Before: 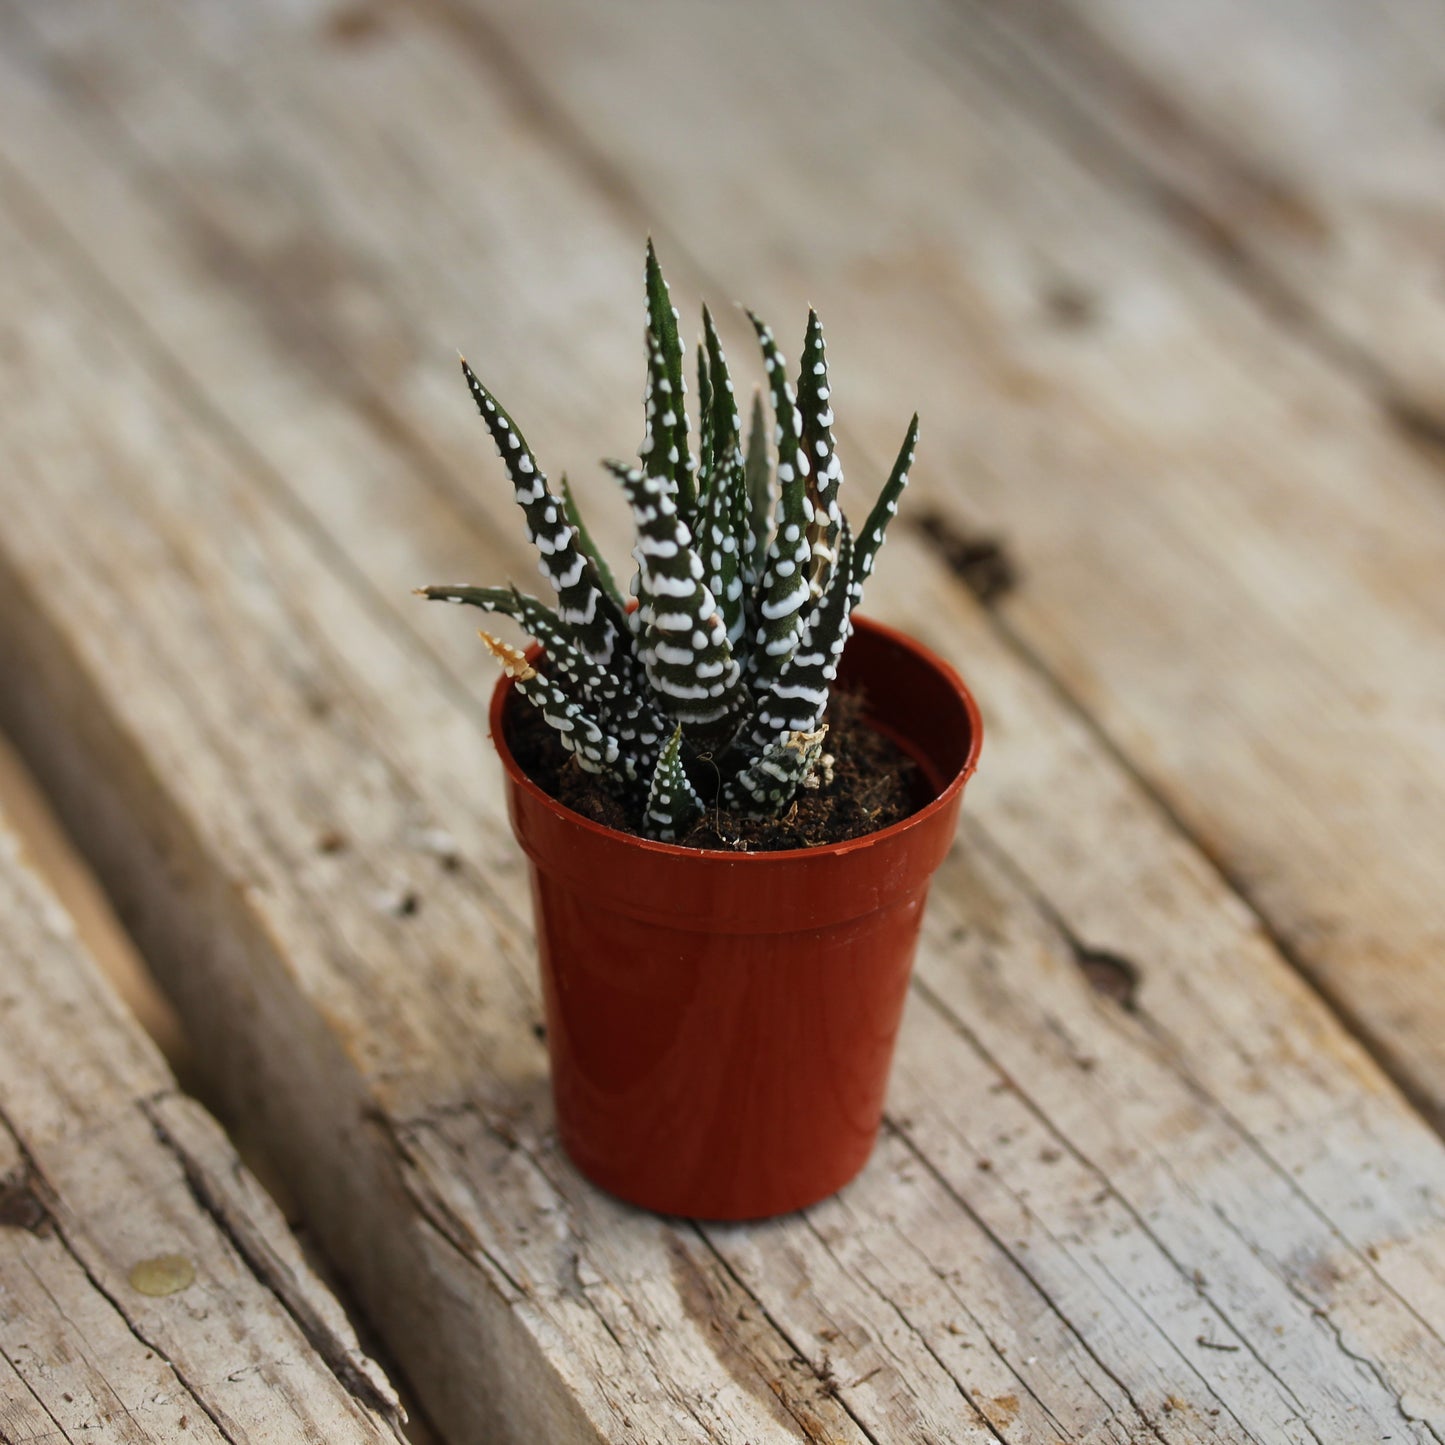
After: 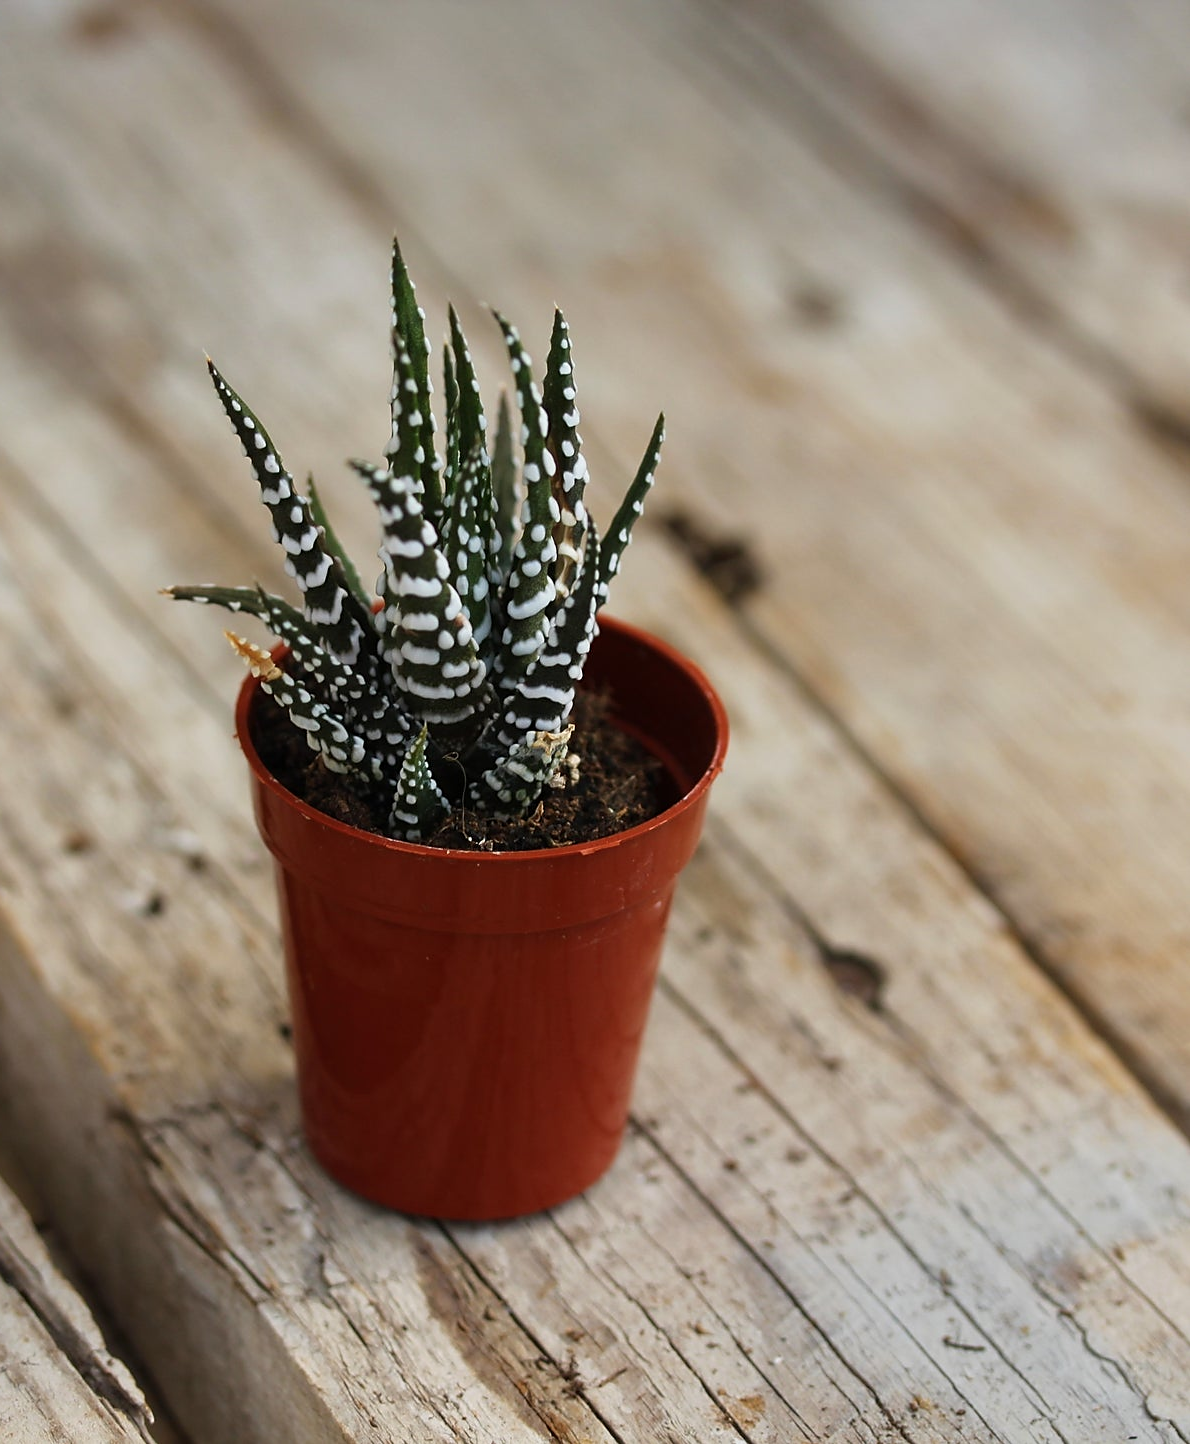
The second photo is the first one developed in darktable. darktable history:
crop: left 17.582%, bottom 0.031%
sharpen: radius 1.864, amount 0.398, threshold 1.271
